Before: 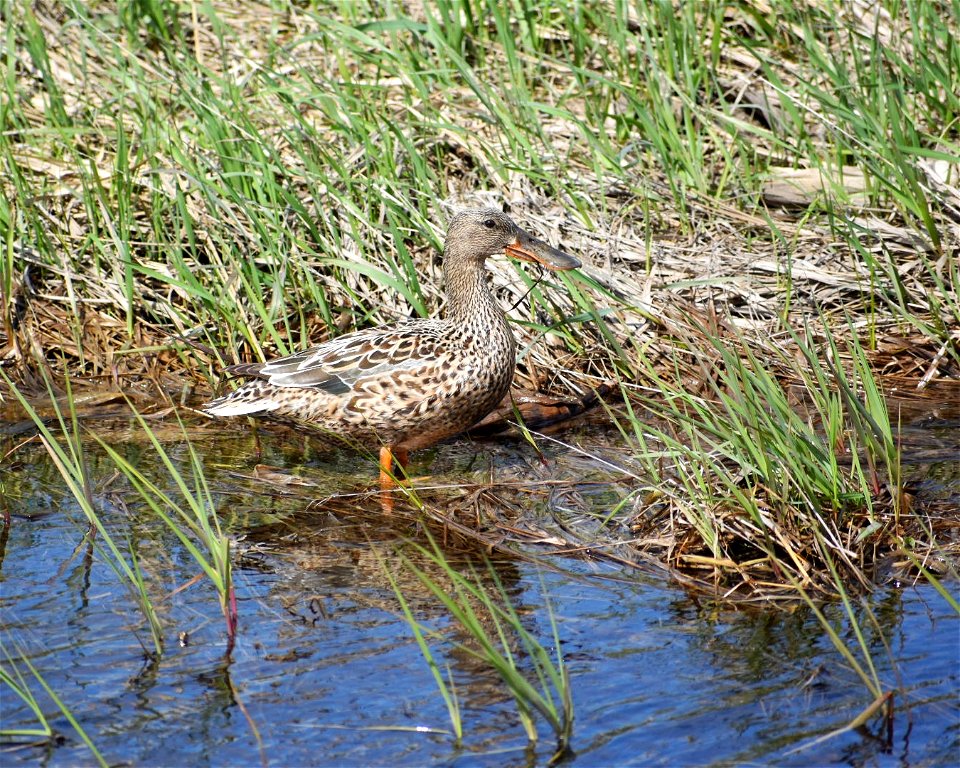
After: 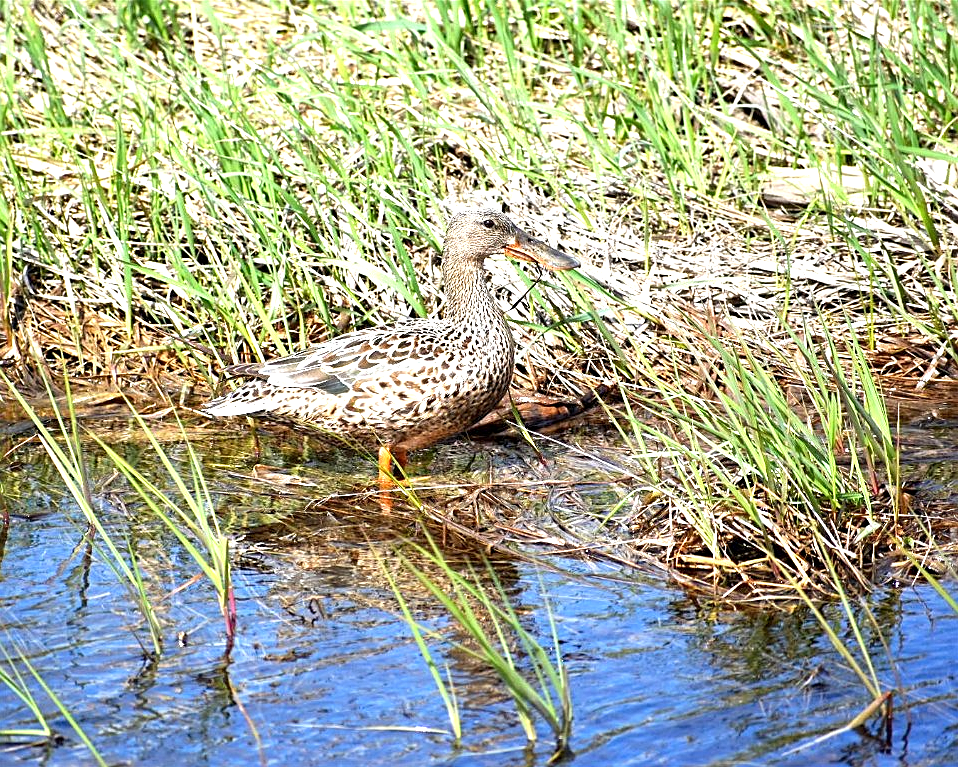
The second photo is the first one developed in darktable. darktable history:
sharpen: on, module defaults
exposure: exposure 1 EV, compensate highlight preservation false
crop and rotate: left 0.117%, bottom 0.003%
